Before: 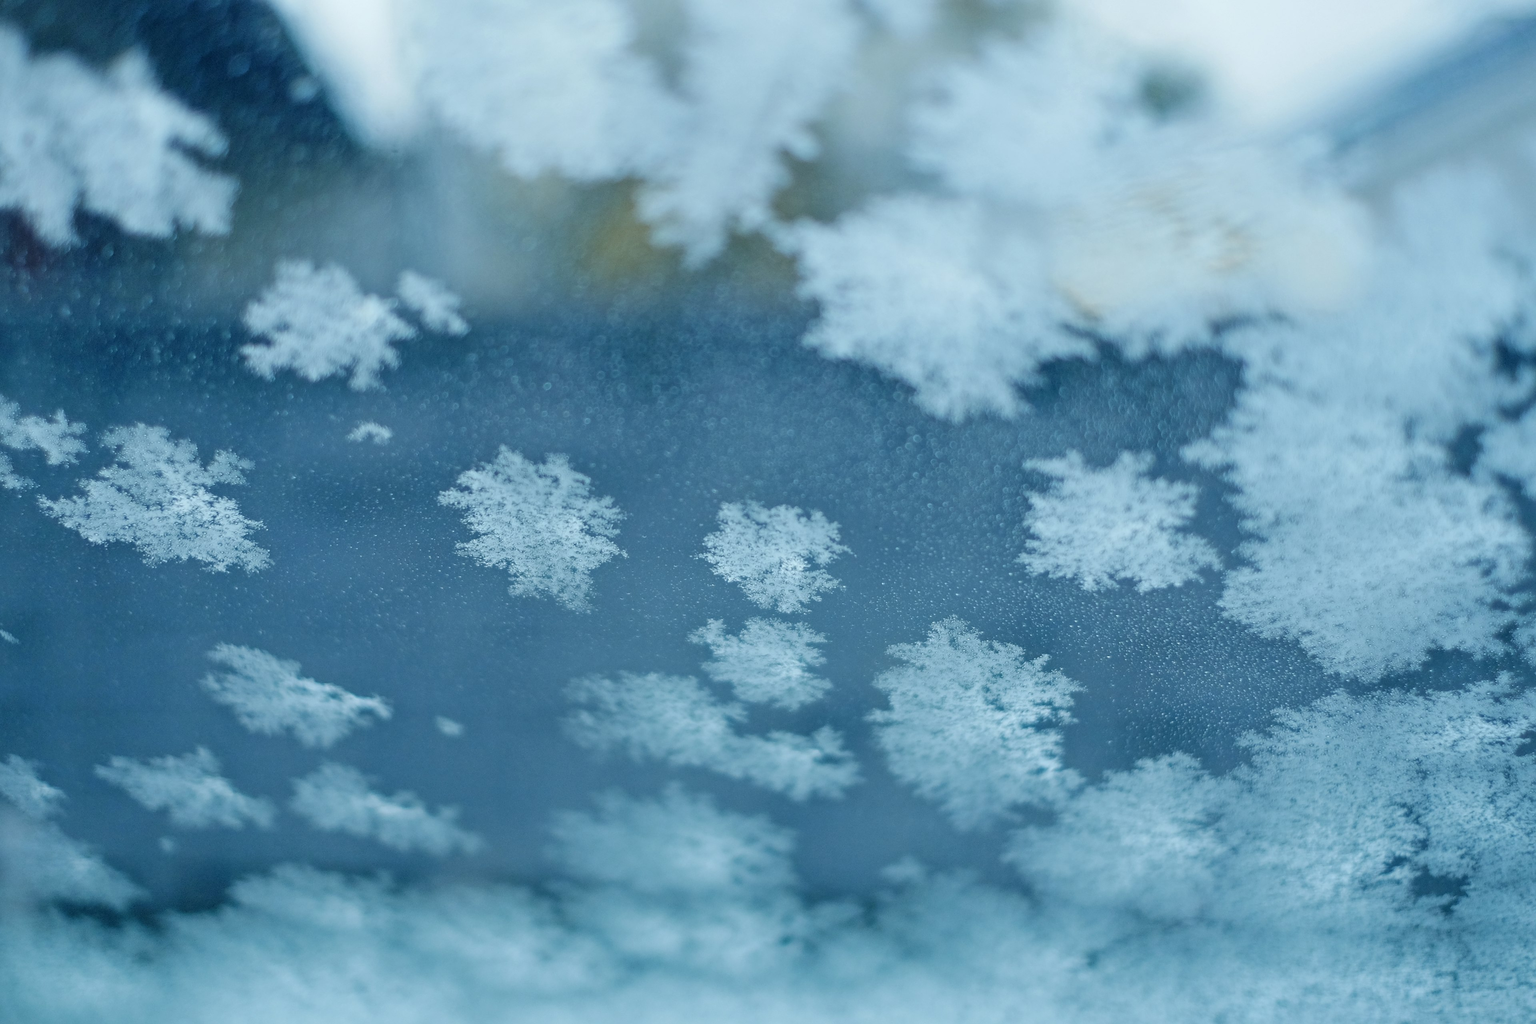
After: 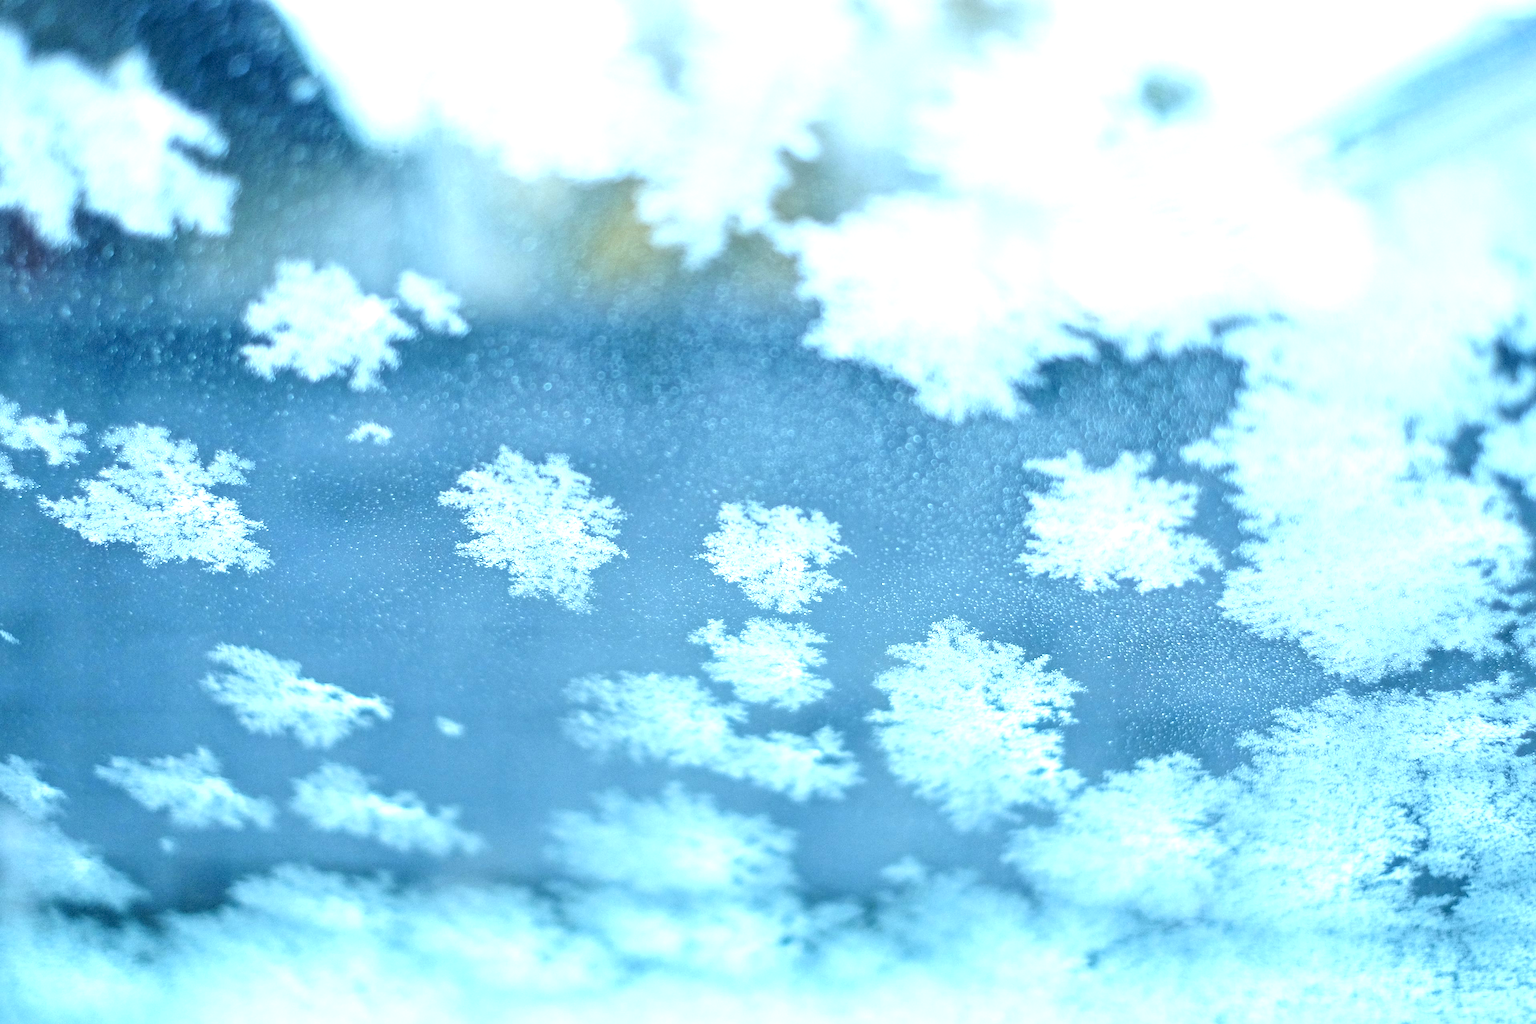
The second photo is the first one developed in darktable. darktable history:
exposure: black level correction 0.001, exposure 1.398 EV, compensate exposure bias true, compensate highlight preservation false
local contrast: highlights 100%, shadows 100%, detail 120%, midtone range 0.2
